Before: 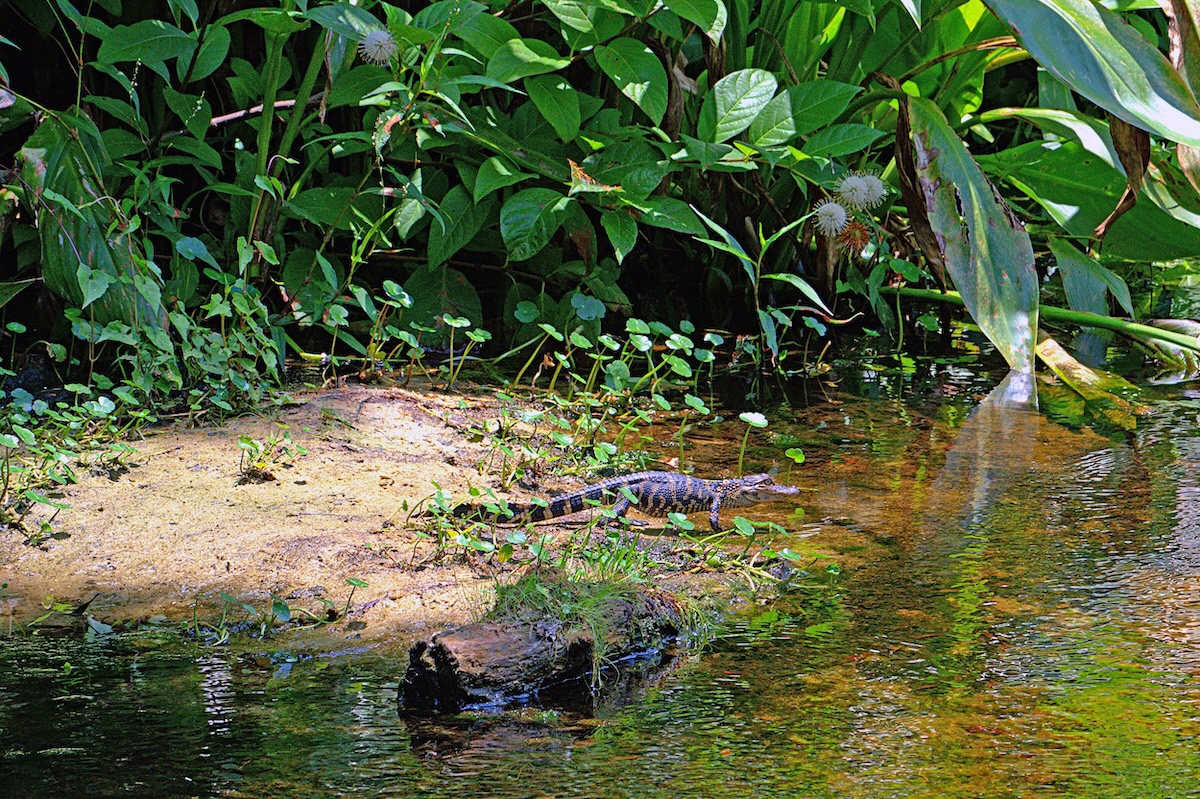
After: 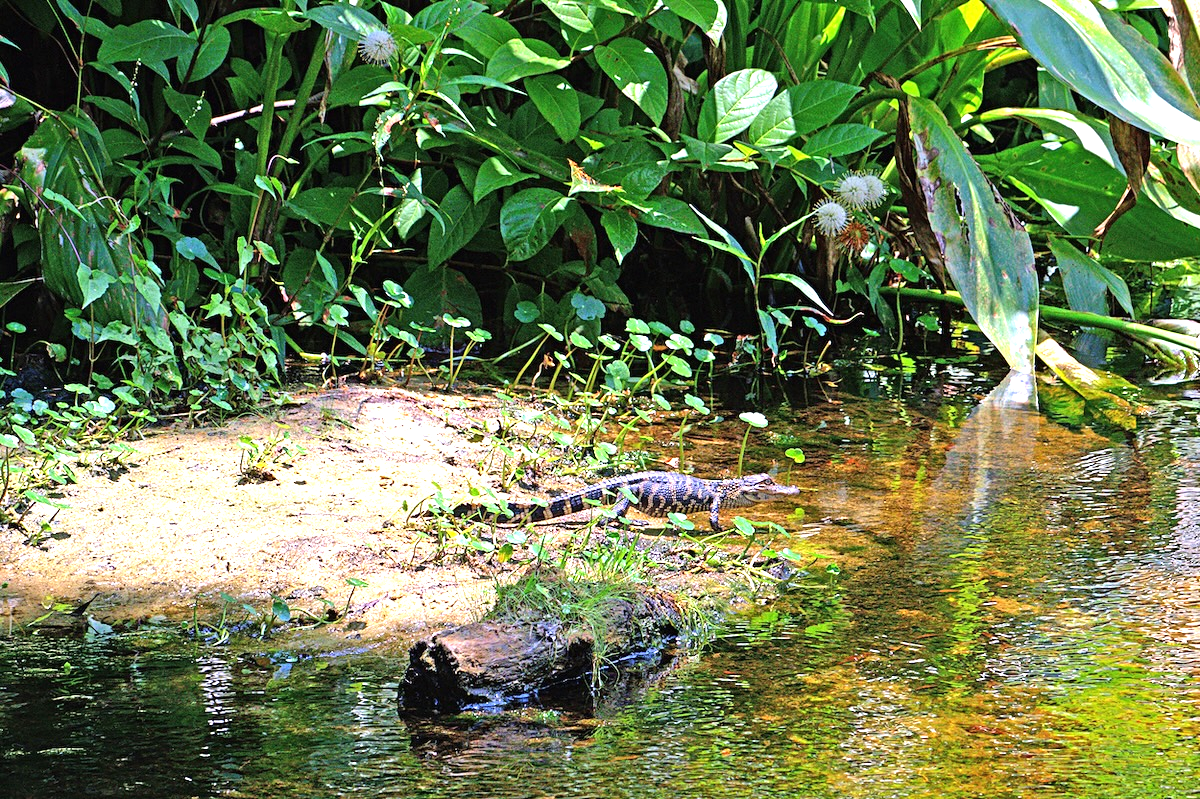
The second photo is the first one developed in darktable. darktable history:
exposure: black level correction 0, exposure 0.698 EV, compensate highlight preservation false
tone equalizer: -8 EV -0.383 EV, -7 EV -0.427 EV, -6 EV -0.3 EV, -5 EV -0.193 EV, -3 EV 0.202 EV, -2 EV 0.347 EV, -1 EV 0.374 EV, +0 EV 0.387 EV, edges refinement/feathering 500, mask exposure compensation -1.57 EV, preserve details no
